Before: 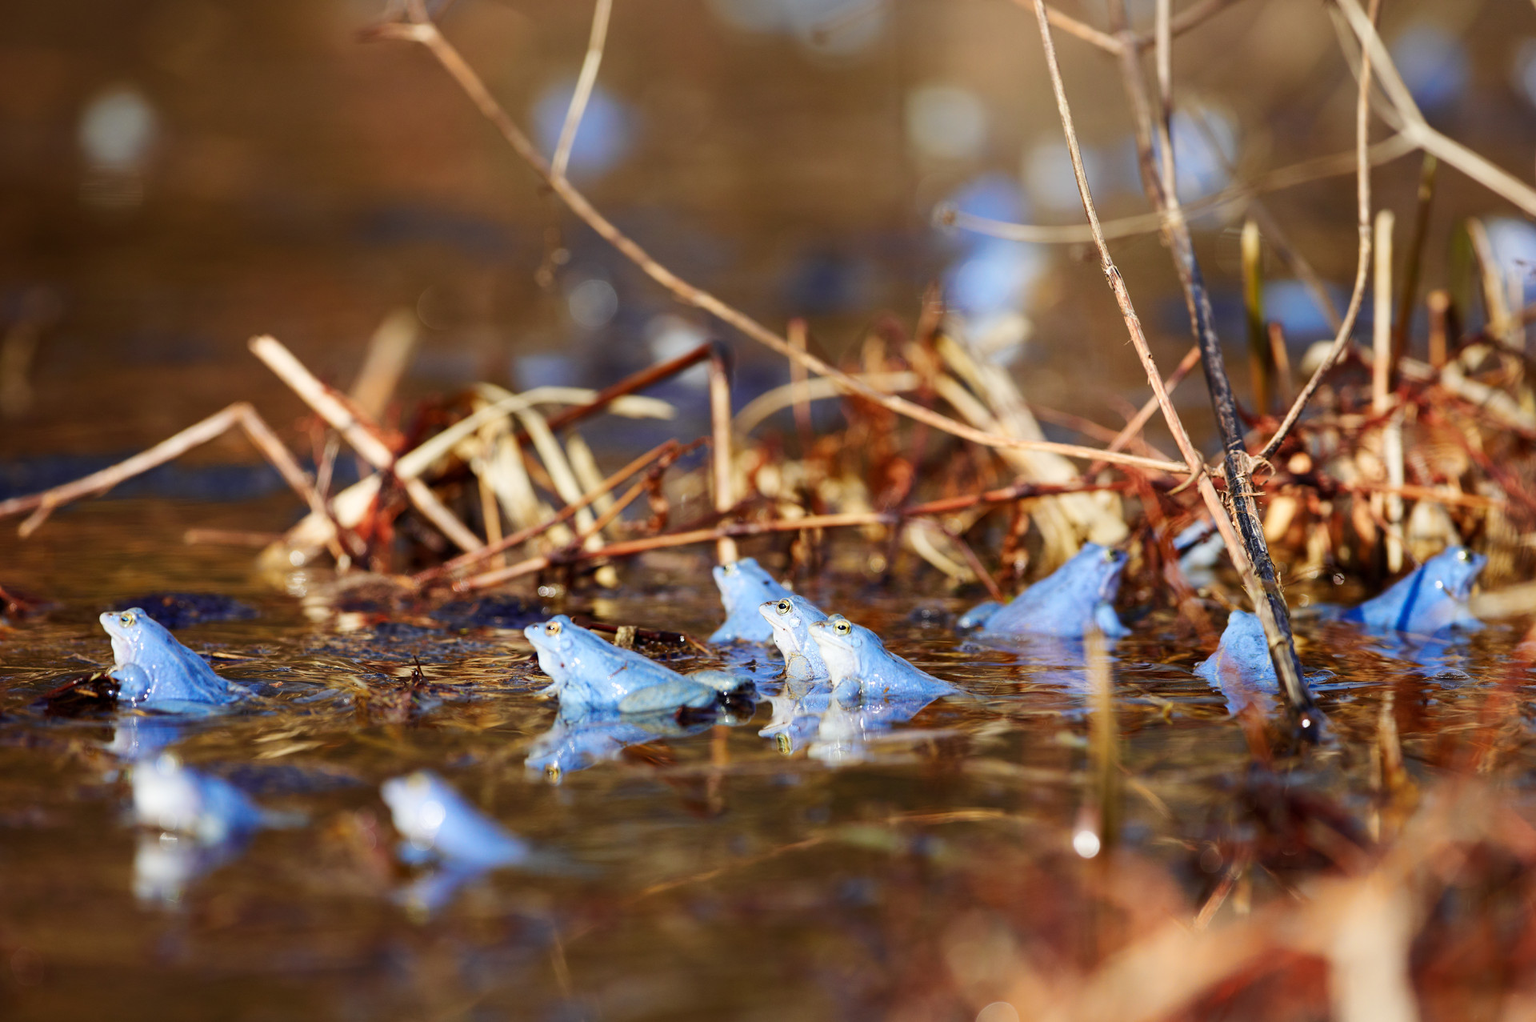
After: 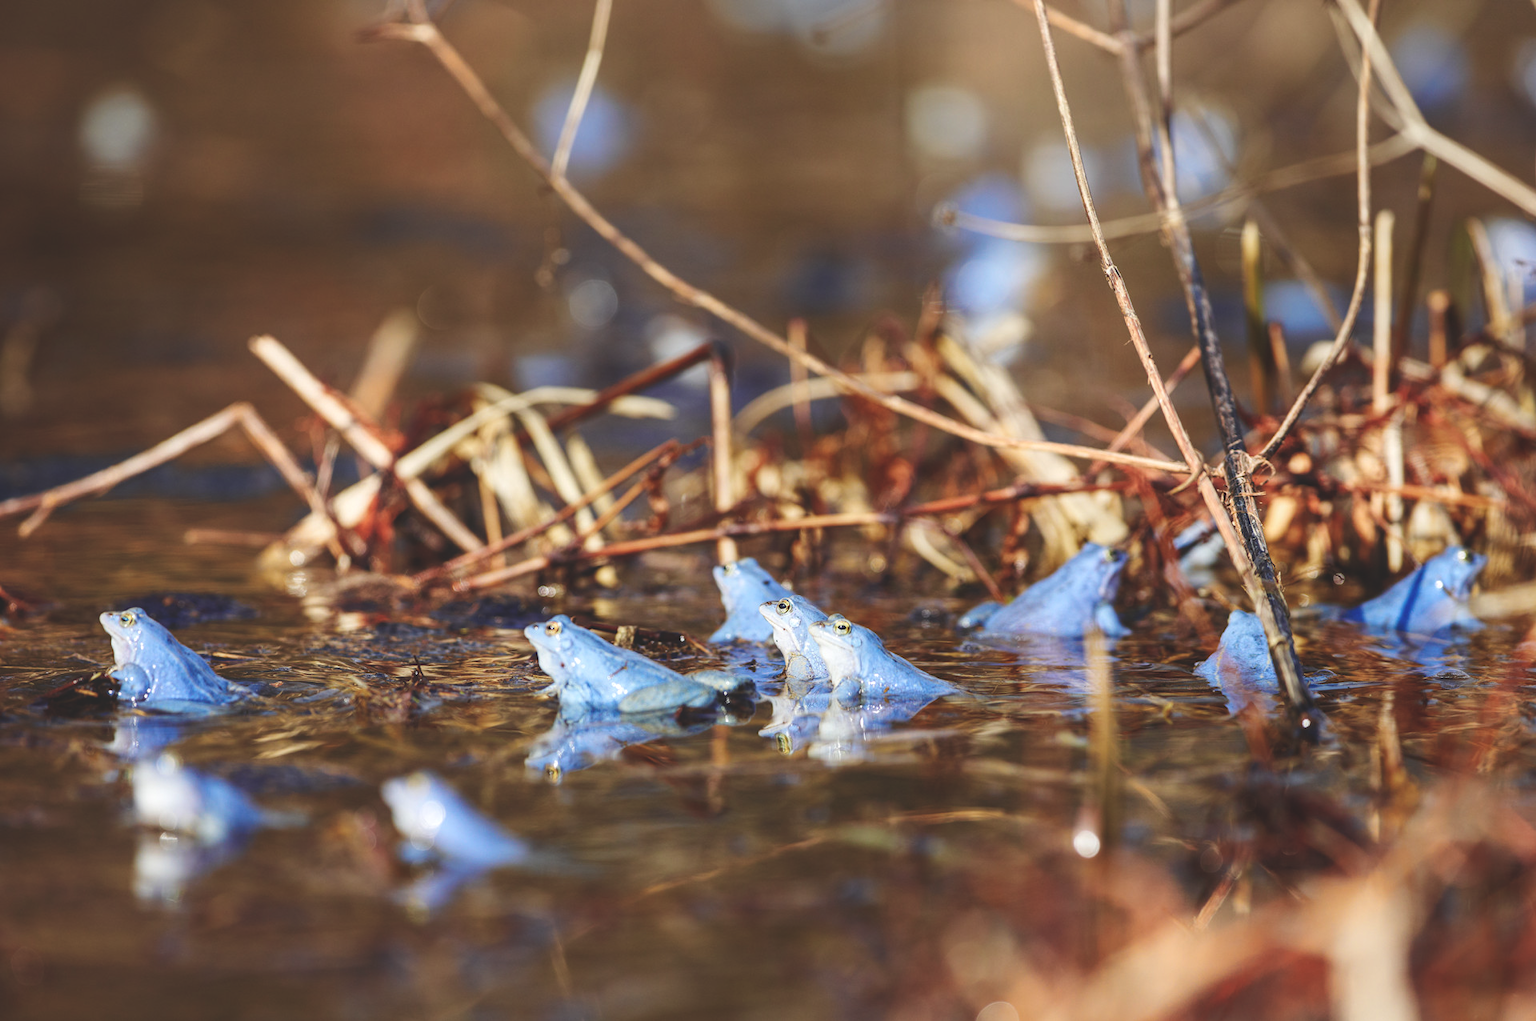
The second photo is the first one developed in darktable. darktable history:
tone equalizer: on, module defaults
exposure: black level correction -0.024, exposure -0.121 EV, compensate exposure bias true, compensate highlight preservation false
local contrast: on, module defaults
